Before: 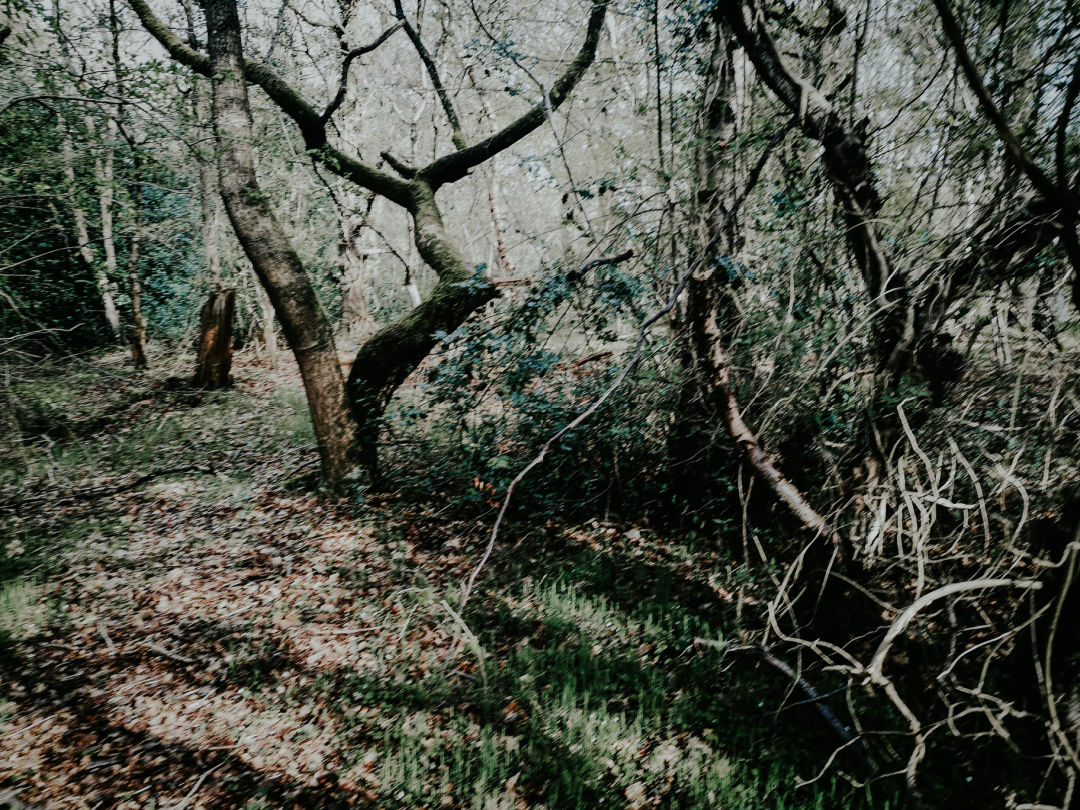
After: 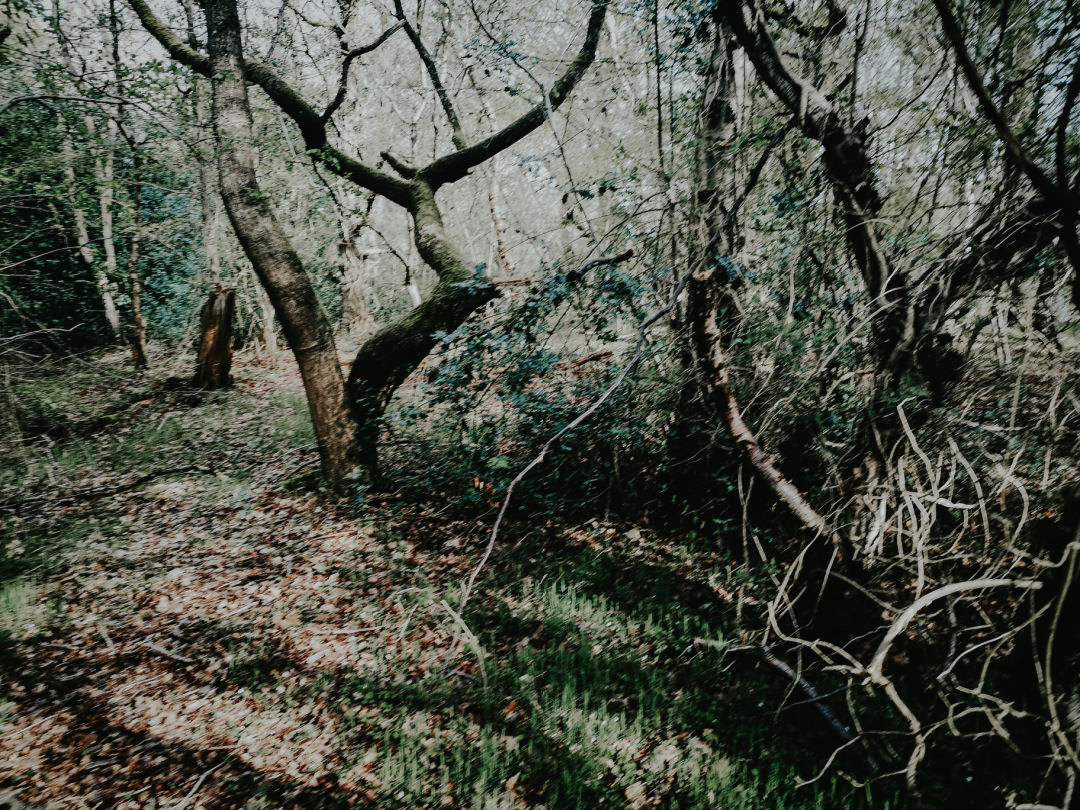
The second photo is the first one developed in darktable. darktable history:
tone equalizer: edges refinement/feathering 500, mask exposure compensation -1.57 EV, preserve details no
contrast brightness saturation: contrast -0.022, brightness -0.007, saturation 0.035
